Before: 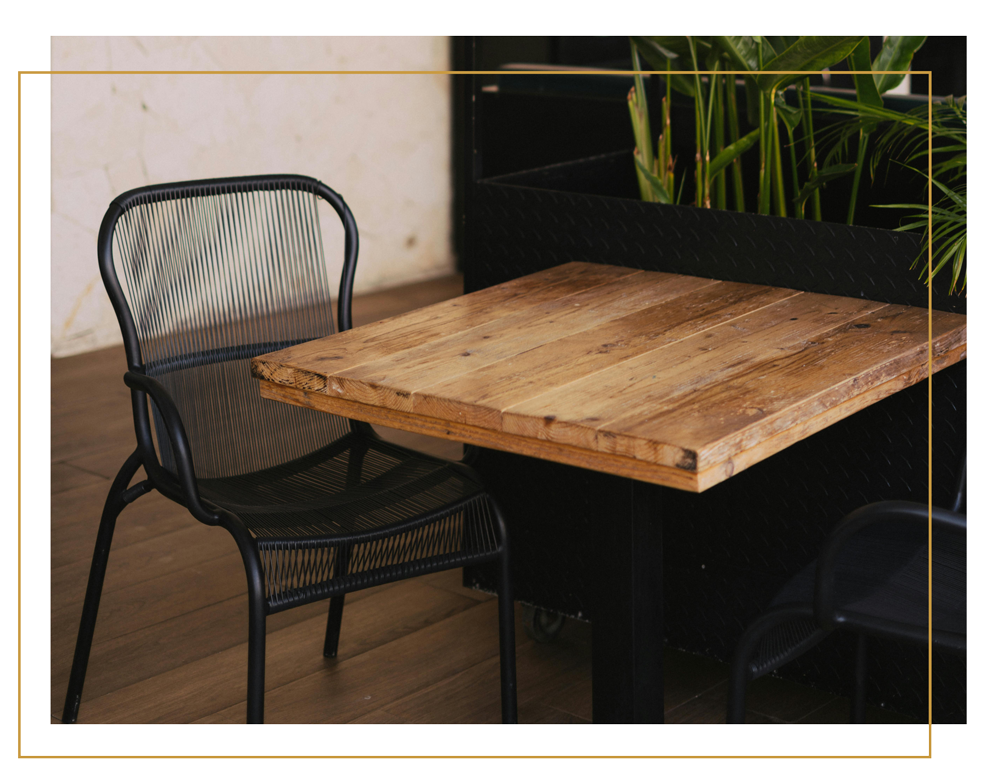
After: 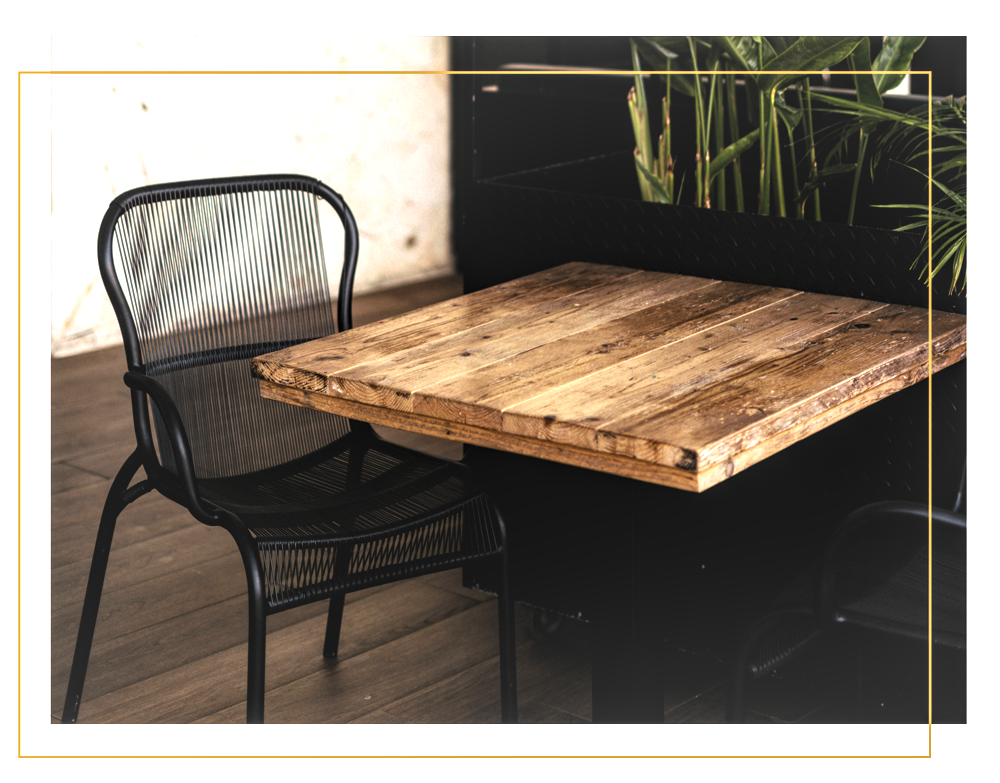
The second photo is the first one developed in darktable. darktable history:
levels: levels [0.044, 0.475, 0.791]
color correction: saturation 0.99
local contrast: highlights 61%, detail 143%, midtone range 0.428
